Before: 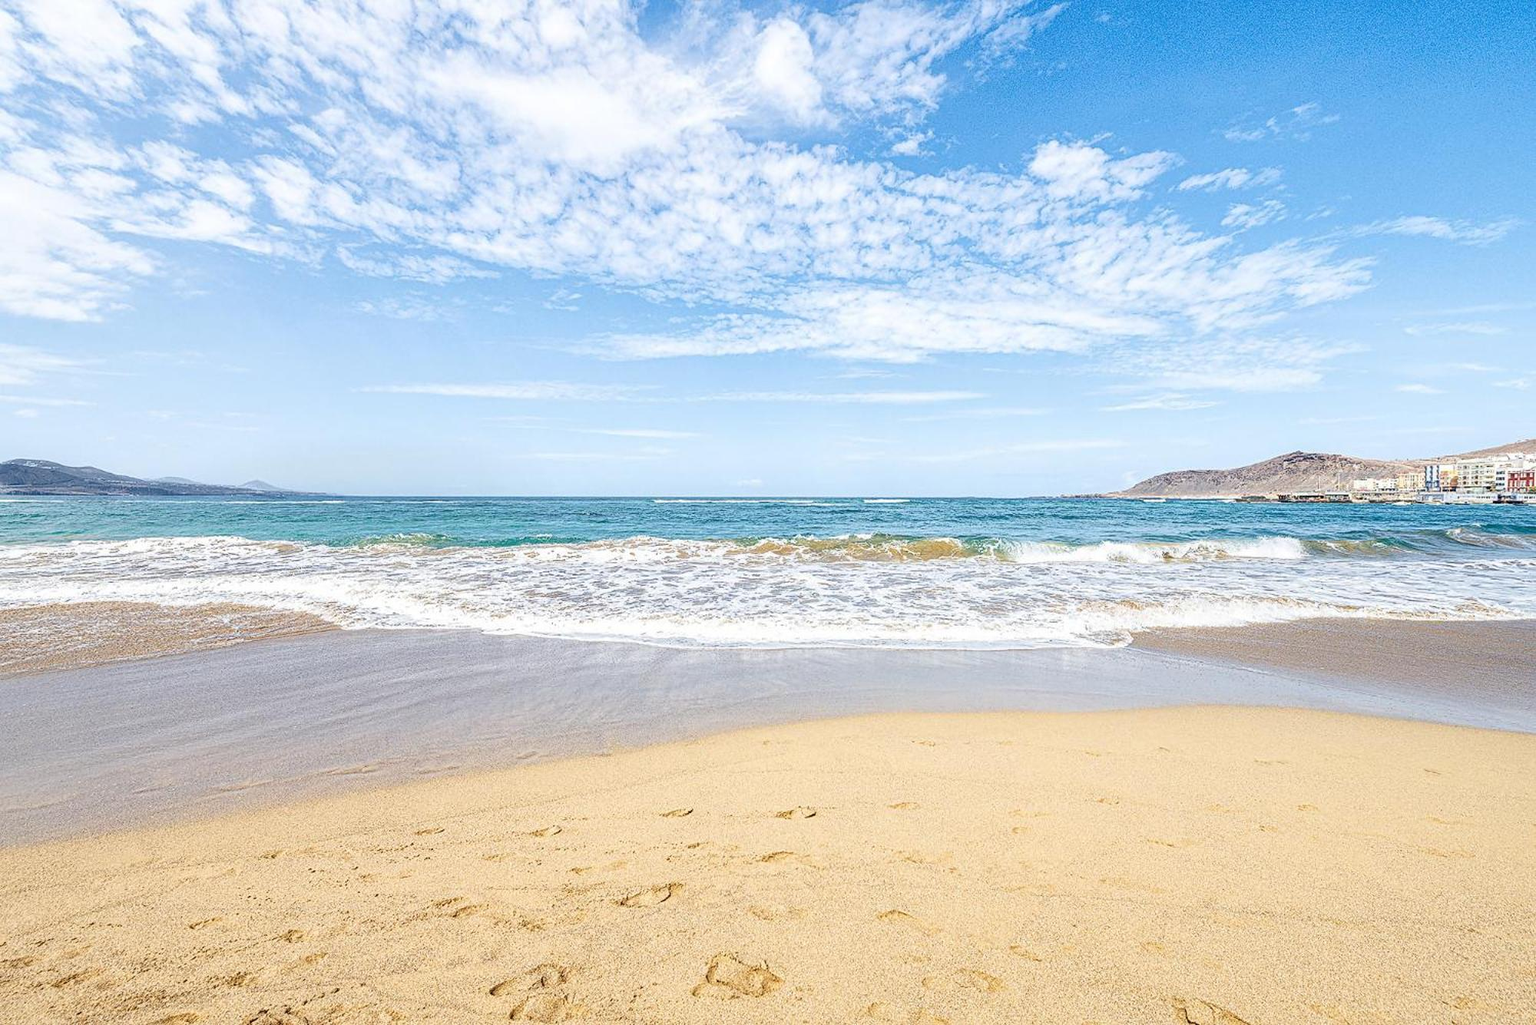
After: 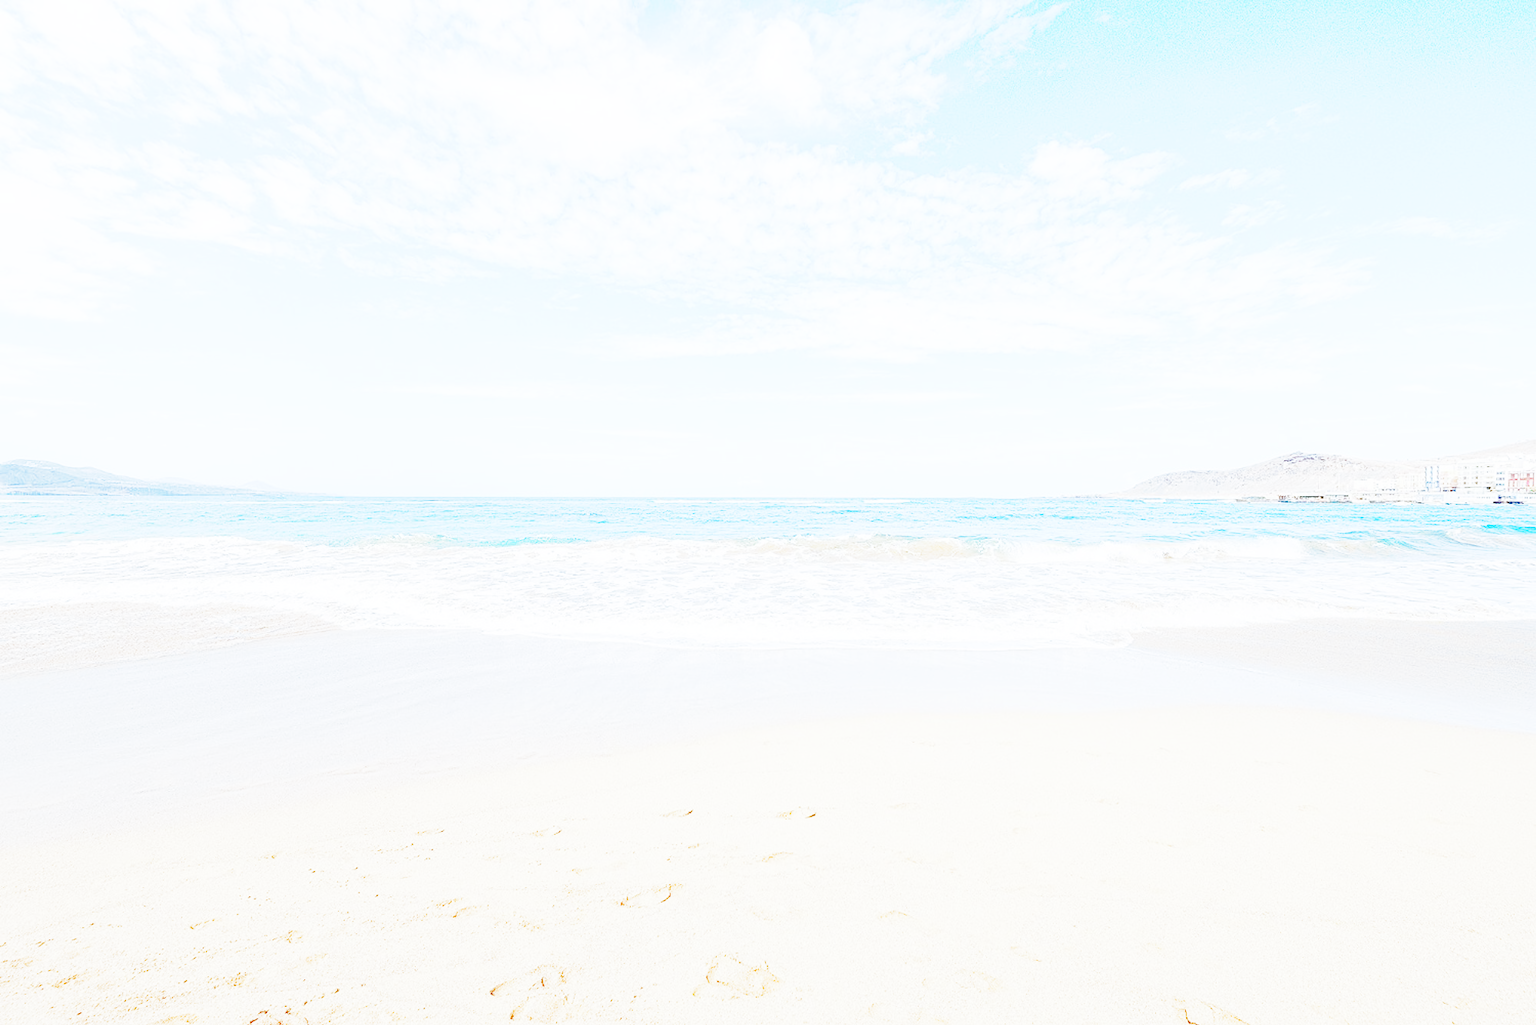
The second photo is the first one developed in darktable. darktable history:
tone curve: curves: ch0 [(0, 0) (0.003, 0.003) (0.011, 0.013) (0.025, 0.028) (0.044, 0.05) (0.069, 0.078) (0.1, 0.113) (0.136, 0.153) (0.177, 0.2) (0.224, 0.271) (0.277, 0.374) (0.335, 0.47) (0.399, 0.574) (0.468, 0.688) (0.543, 0.79) (0.623, 0.859) (0.709, 0.919) (0.801, 0.957) (0.898, 0.978) (1, 1)], preserve colors none
color look up table: target L [77.25, 76.75, 76.16, 69.36, 71.99, 59.67, 54.95, 42.51, 36.17, 25.03, 199.89, 99.61, 93.89, 88.07, 81.22, 77.4, 76.72, 76.18, 75.45, 72.32, 67.27, 66.95, 62.5, 64.72, 57.74, 51.42, 51.63, 49.38, 47.16, 43.41, 37.84, 20.13, 58.11, 55.6, 50.83, 45.65, 33.09, 79.35, 77.41, 62.4, 58.18, 53.68, 55.74, 0 ×6], target a [-1.994, -5.446, -7.645, -19.03, -32.32, -50.63, -36.33, -10.29, -1.124, -0.692, 0, 0.049, -0.653, -0.075, -0.707, -7.64, 3.03, 2.727, -0.048, -1.001, 17.77, -0.811, 29.99, 14.09, 41.05, 43.79, -0.43, 48.24, 47.61, 47.99, 13.41, -0.189, 8.969, 47.68, 25.37, 3.487, 21.1, -7.411, -10.87, -29.99, -26.95, -8.095, -14.48, 0 ×6], target b [-3.091, -3.303, -7.642, 45.88, -11.91, 17.85, 24.19, 19.39, -2.083, -0.949, 0, -0.601, 2.412, 0.102, -0.322, 65.57, -0.493, -0.887, 0.023, -0.288, 58.88, -2.285, 52.94, 10.69, 48.03, 12.21, -2.213, -1.921, 22.15, 25.84, 11.75, -0.606, -20.65, -12.34, -25.95, -47.85, -19.19, -11.02, -9.116, -50.89, -48.31, -23.97, -64.08, 0 ×6], num patches 43
